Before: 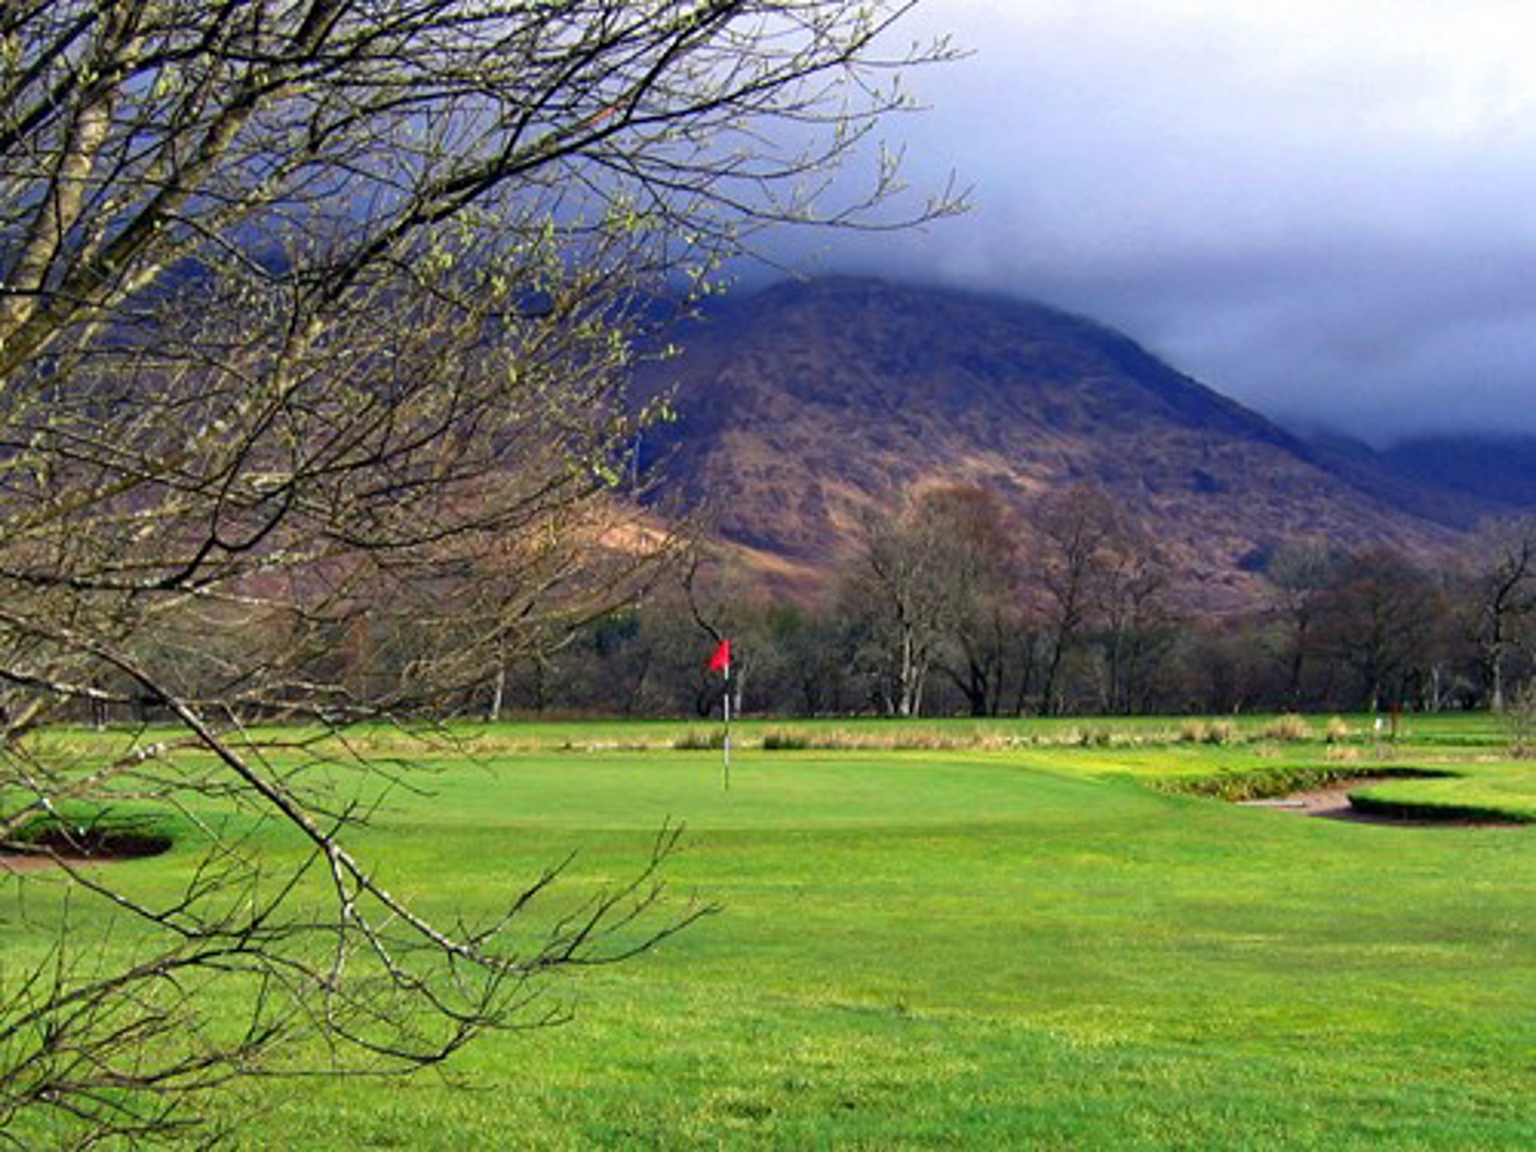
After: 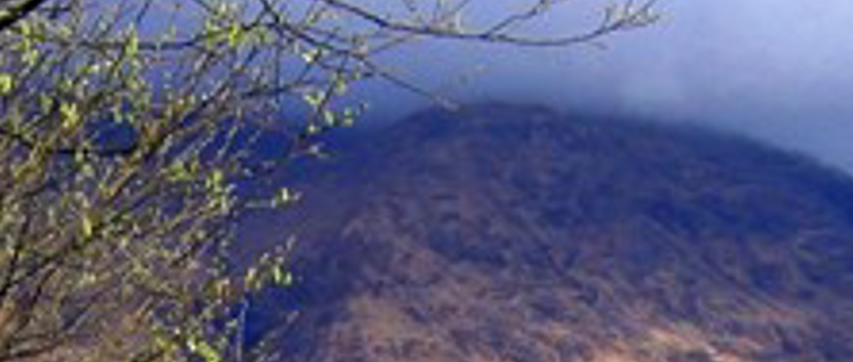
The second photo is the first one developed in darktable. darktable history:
crop: left 28.903%, top 16.84%, right 26.659%, bottom 58.013%
